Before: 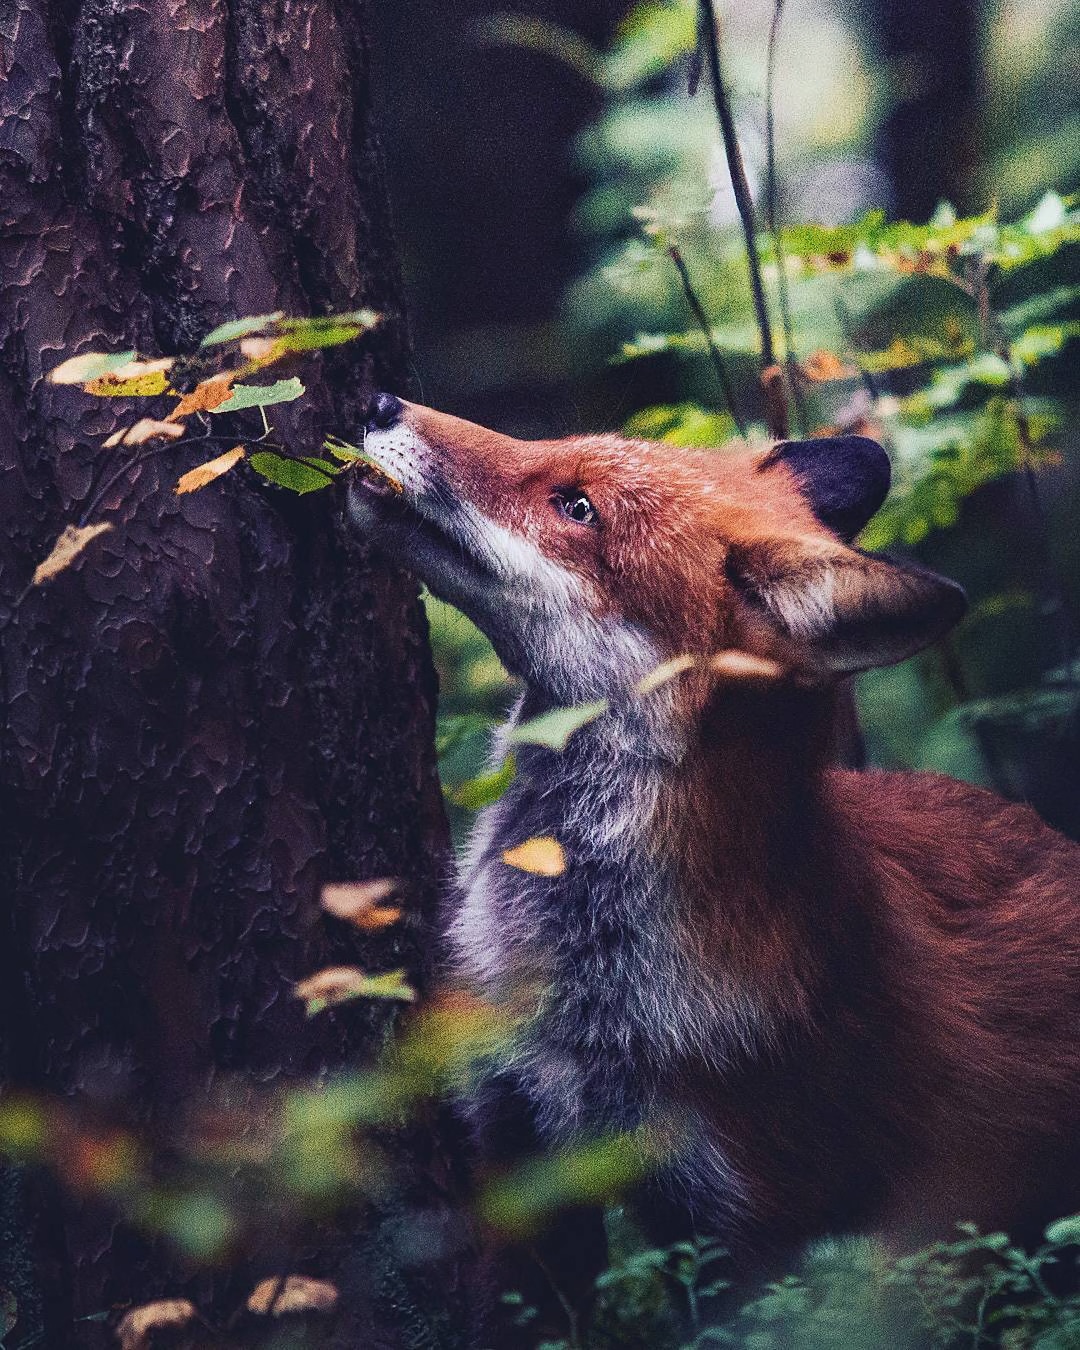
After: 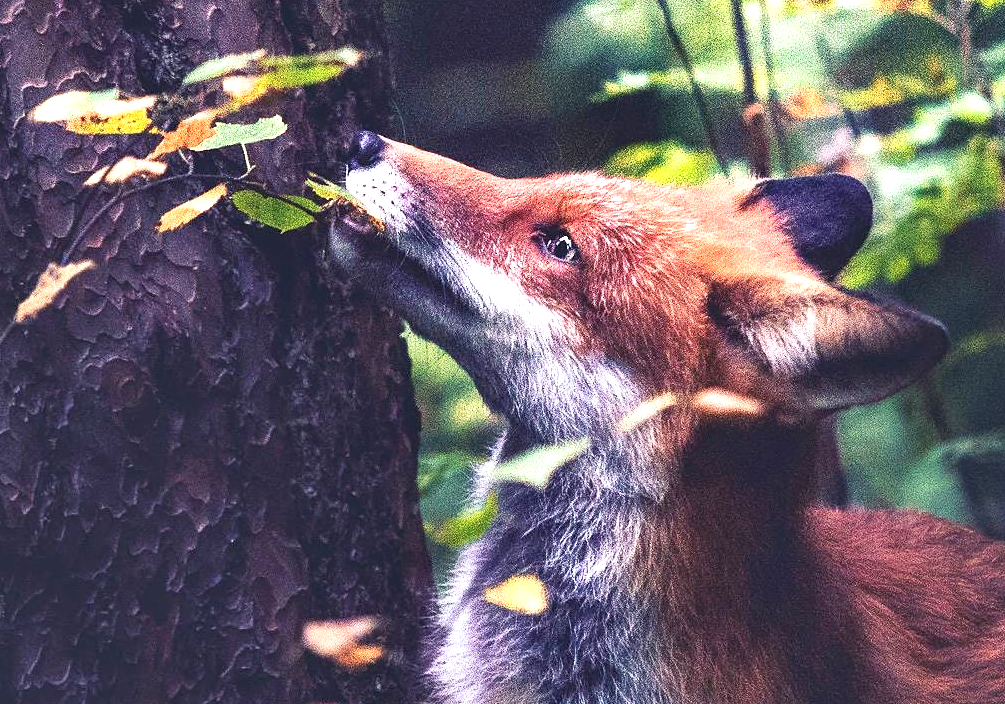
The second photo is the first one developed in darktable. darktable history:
crop: left 1.744%, top 19.469%, right 5.184%, bottom 28.353%
shadows and highlights: shadows 36.46, highlights -27.41, soften with gaussian
exposure: black level correction 0, exposure 1.025 EV, compensate highlight preservation false
tone equalizer: on, module defaults
